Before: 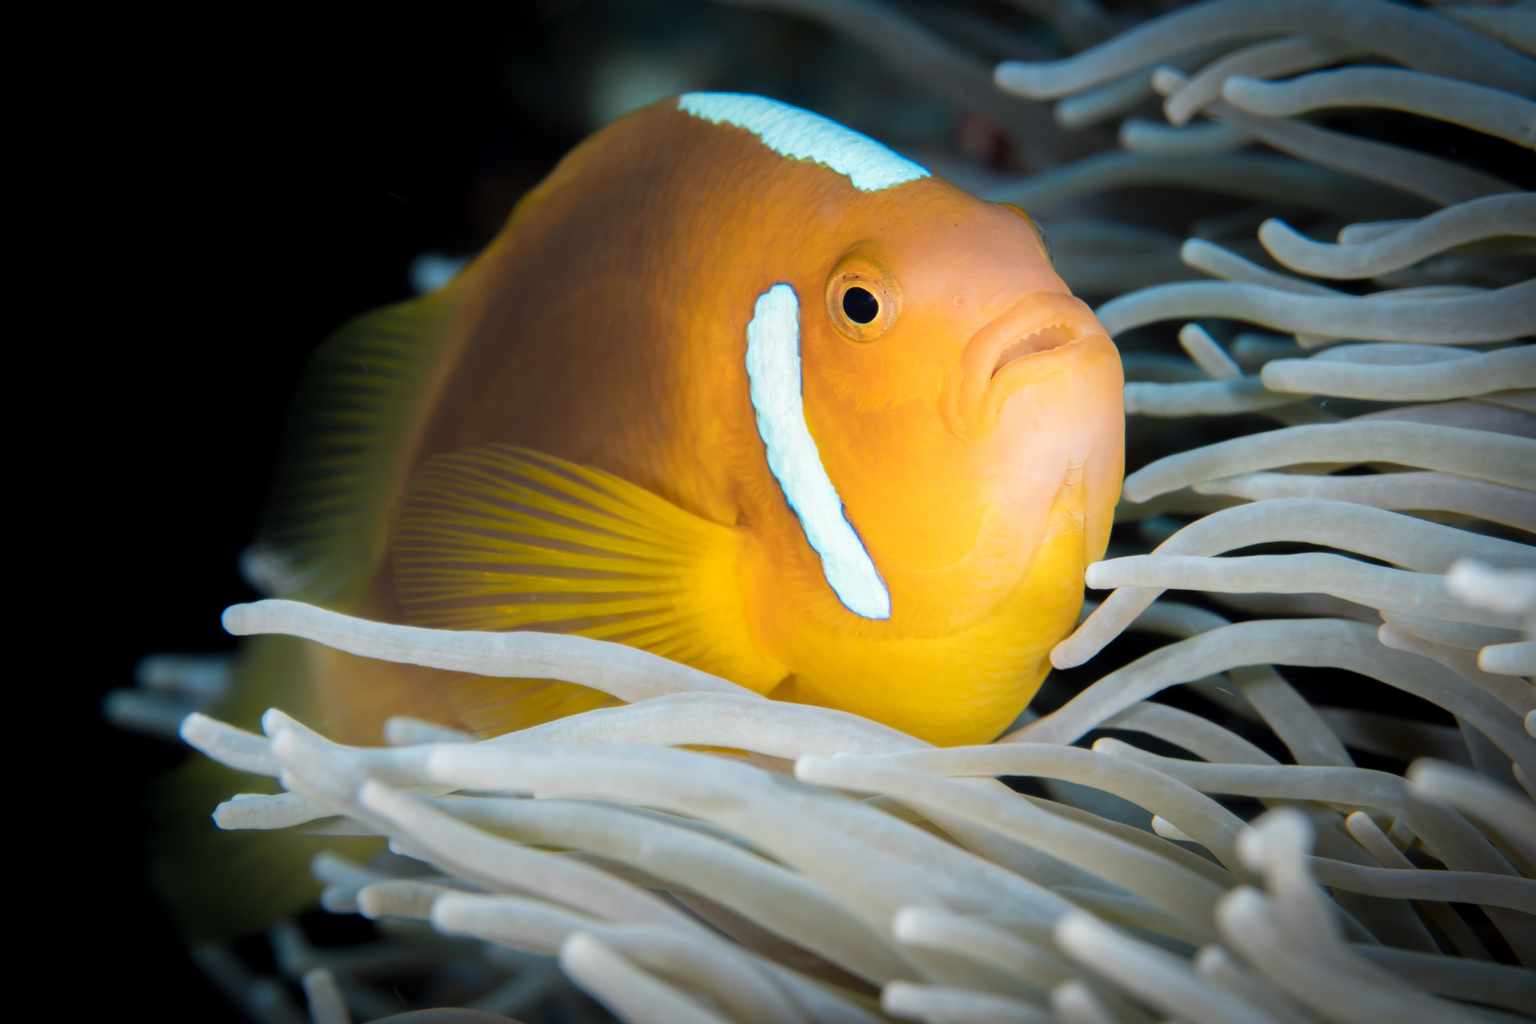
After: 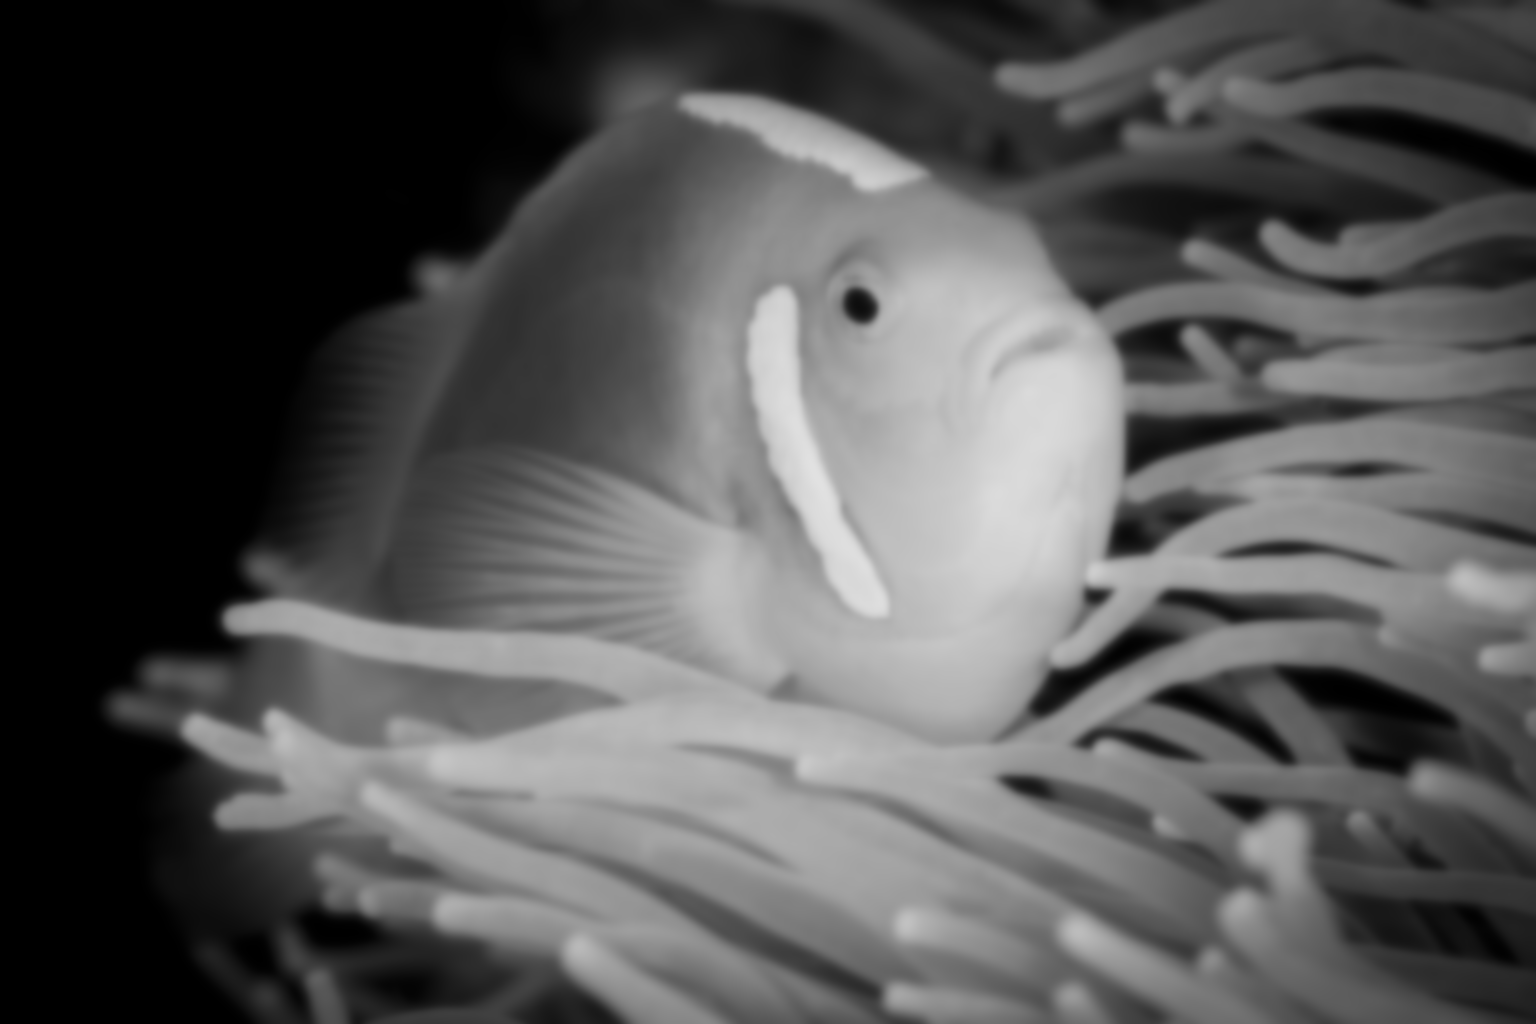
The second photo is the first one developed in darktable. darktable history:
monochrome: a 26.22, b 42.67, size 0.8
lowpass: on, module defaults
